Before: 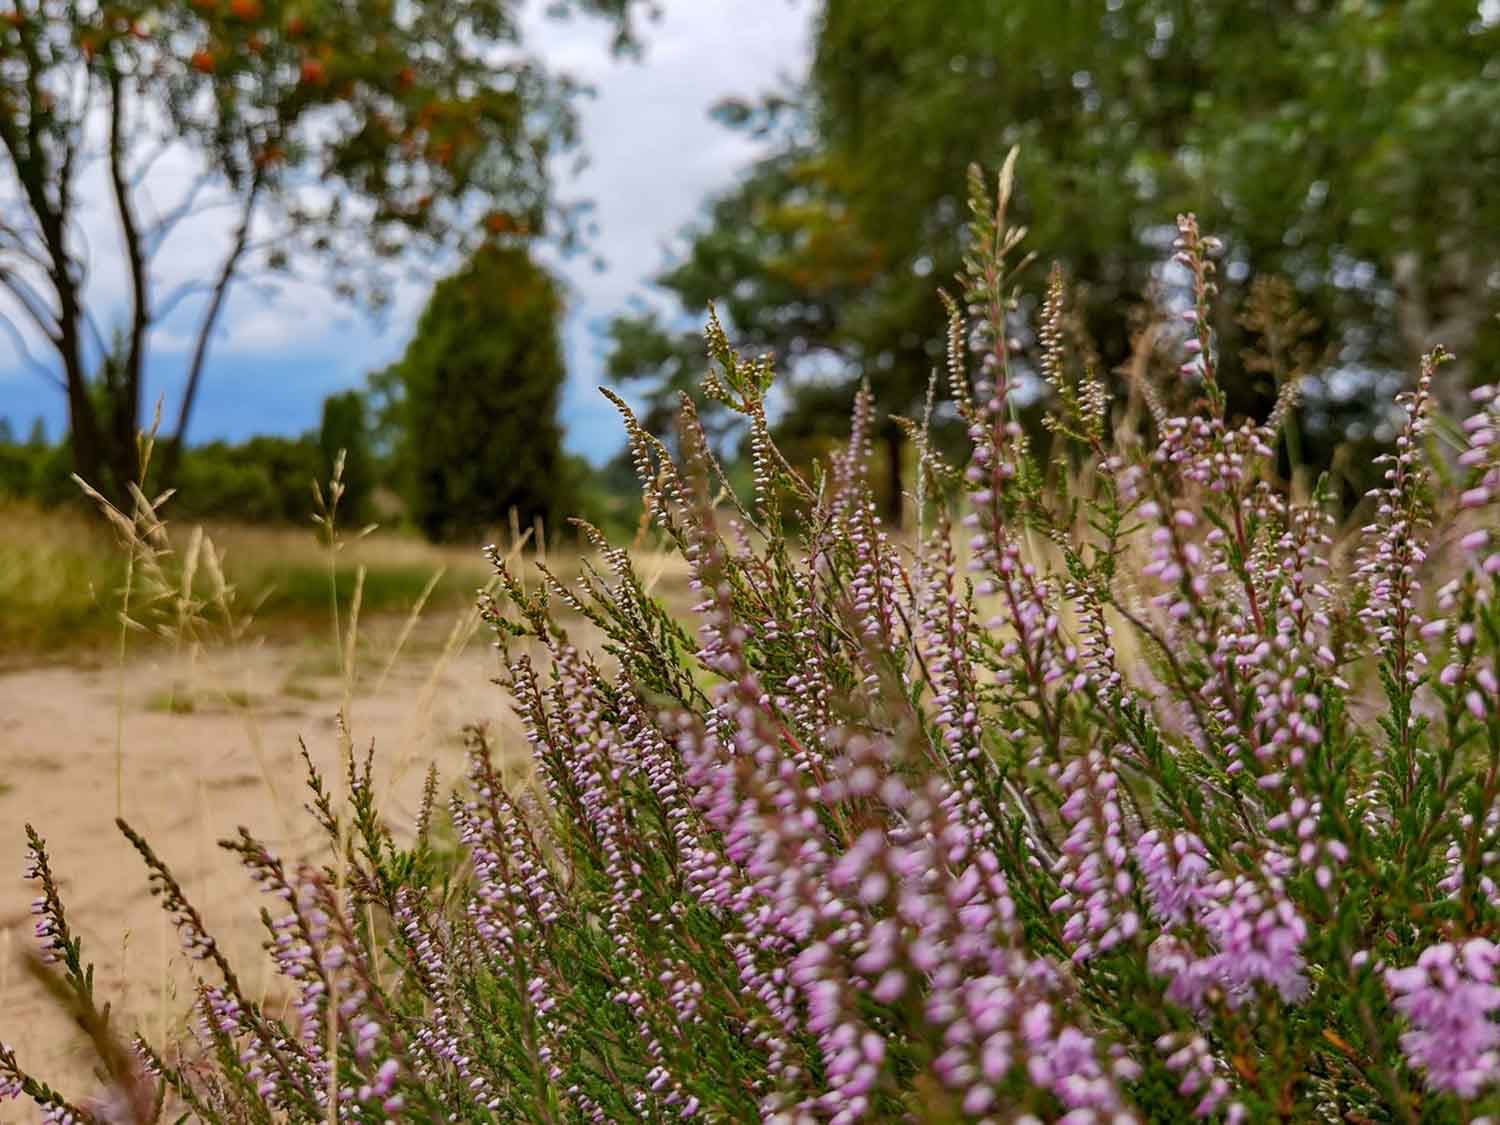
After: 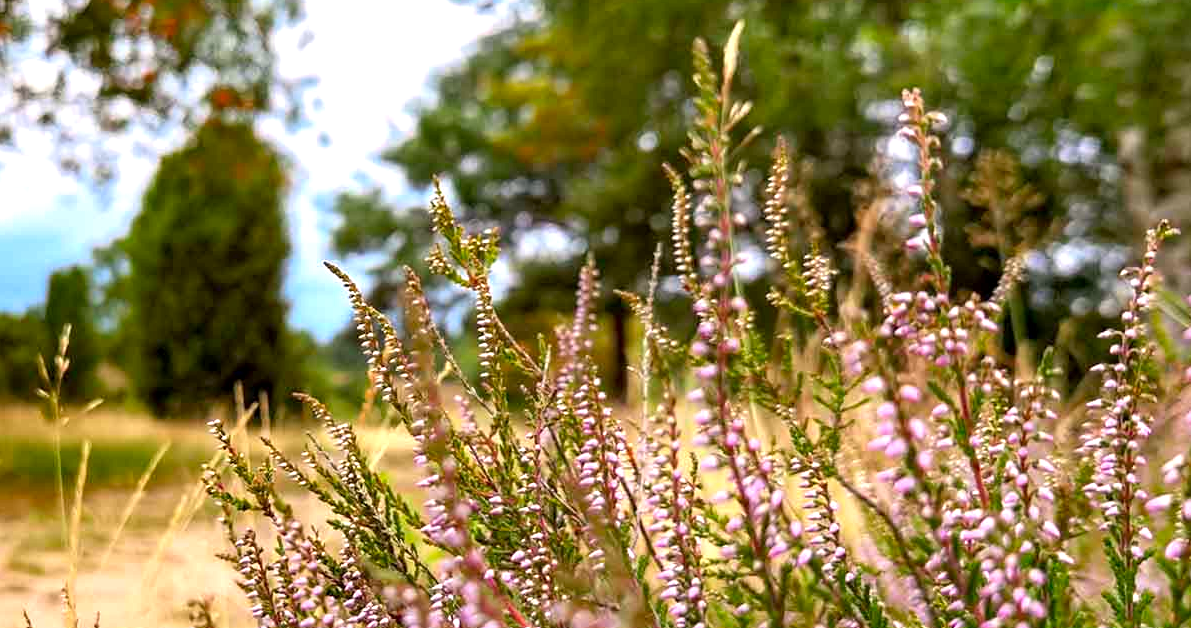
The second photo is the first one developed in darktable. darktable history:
exposure: black level correction 0.001, exposure 1 EV, compensate exposure bias true, compensate highlight preservation false
color correction: highlights a* 3.25, highlights b* 1.81, saturation 1.16
crop: left 18.365%, top 11.12%, right 2.215%, bottom 33.031%
